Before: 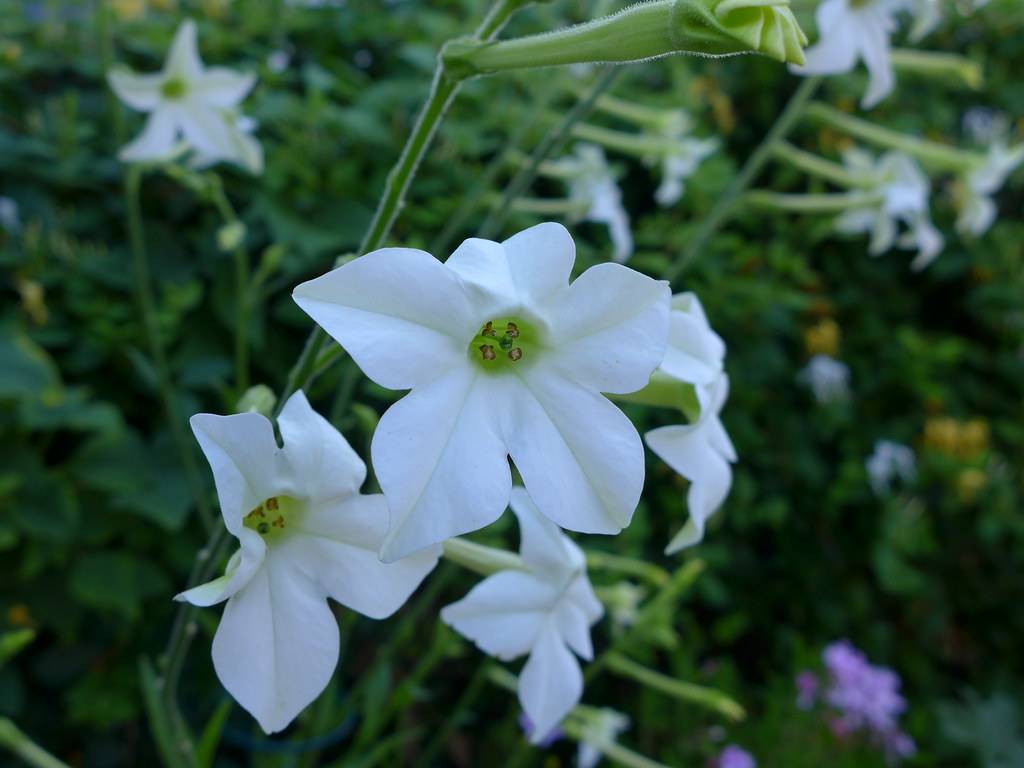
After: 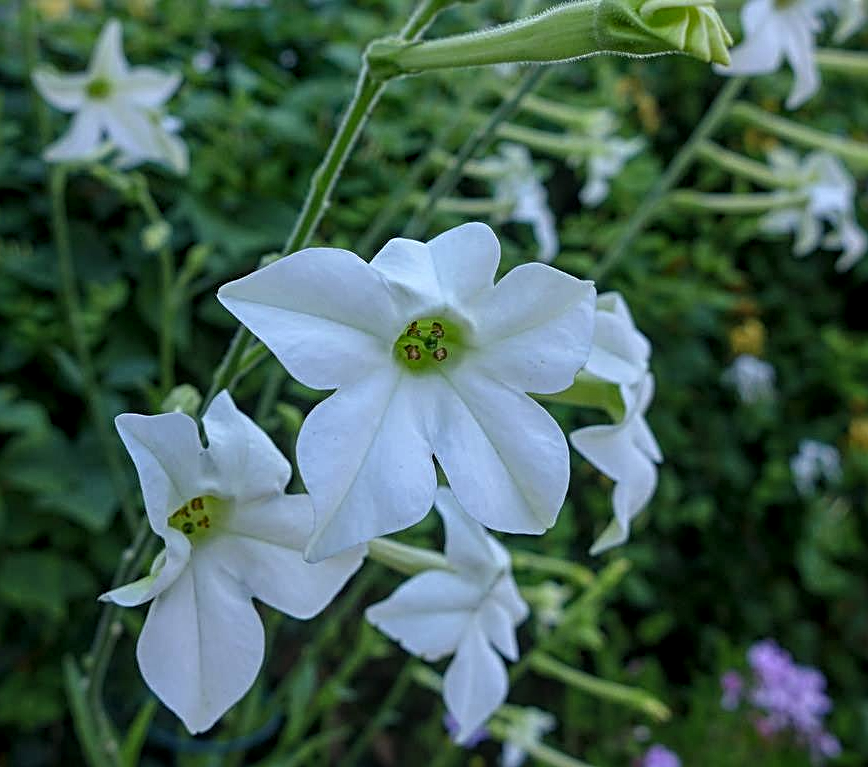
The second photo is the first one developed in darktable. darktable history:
crop: left 7.419%, right 7.792%
local contrast: highlights 76%, shadows 55%, detail 177%, midtone range 0.211
sharpen: radius 3.123
